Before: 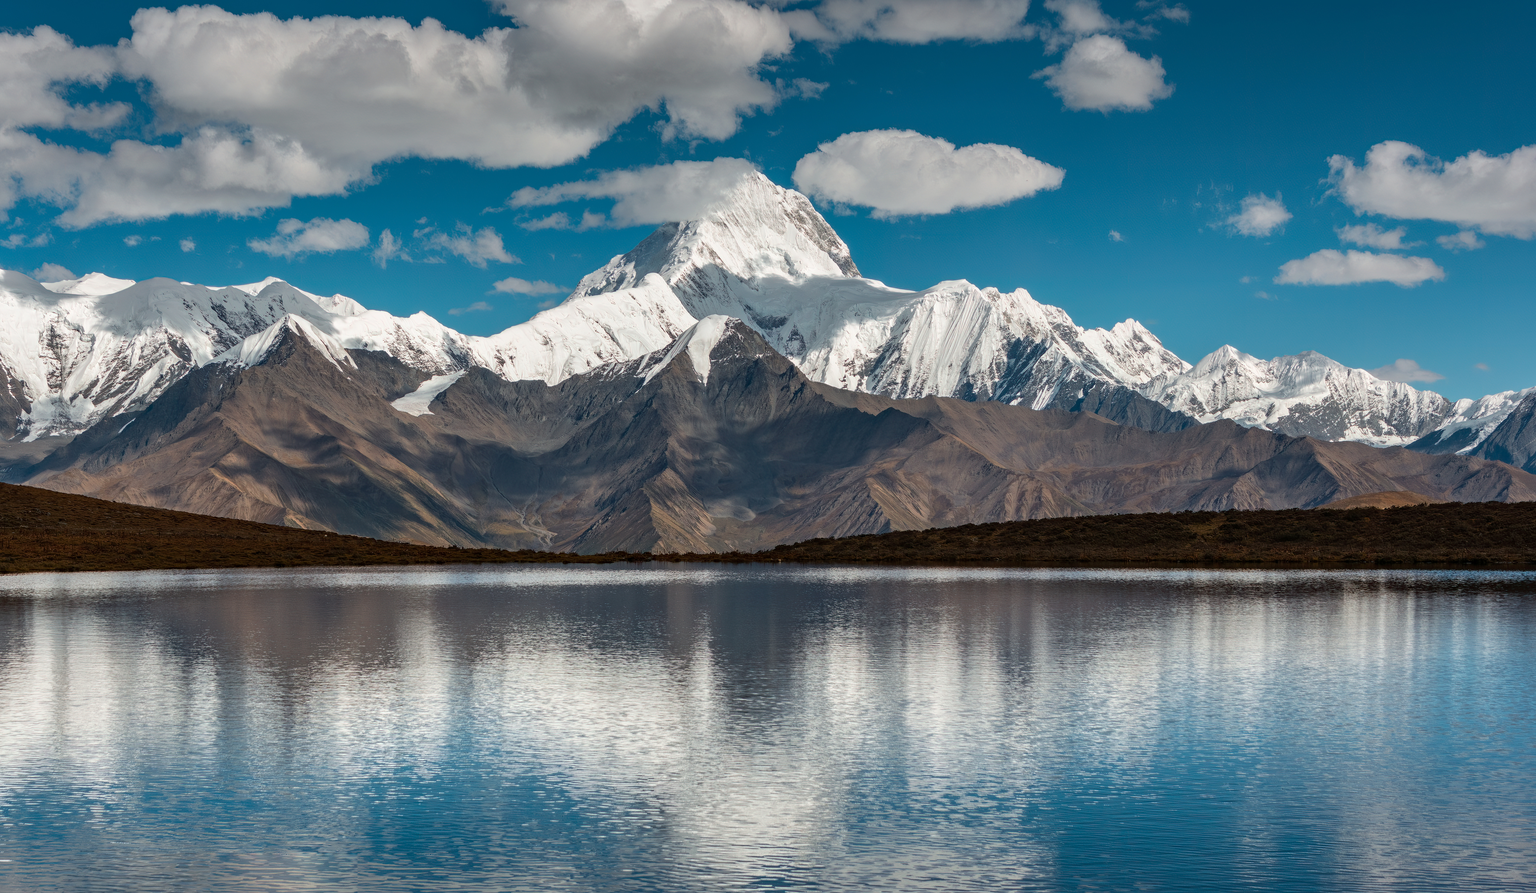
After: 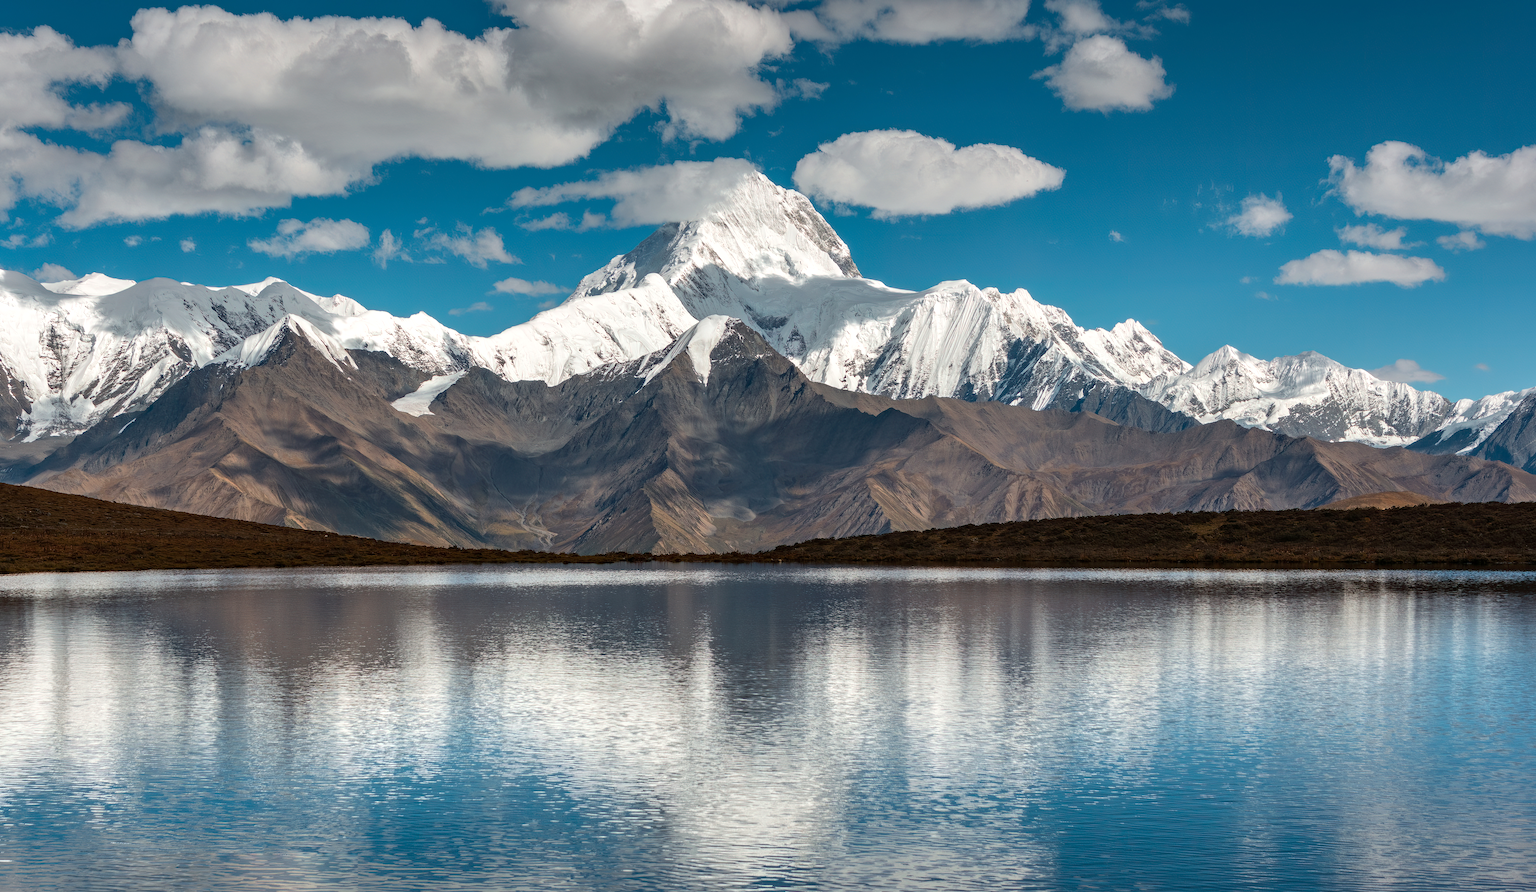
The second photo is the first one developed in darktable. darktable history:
exposure: exposure 0.206 EV, compensate highlight preservation false
